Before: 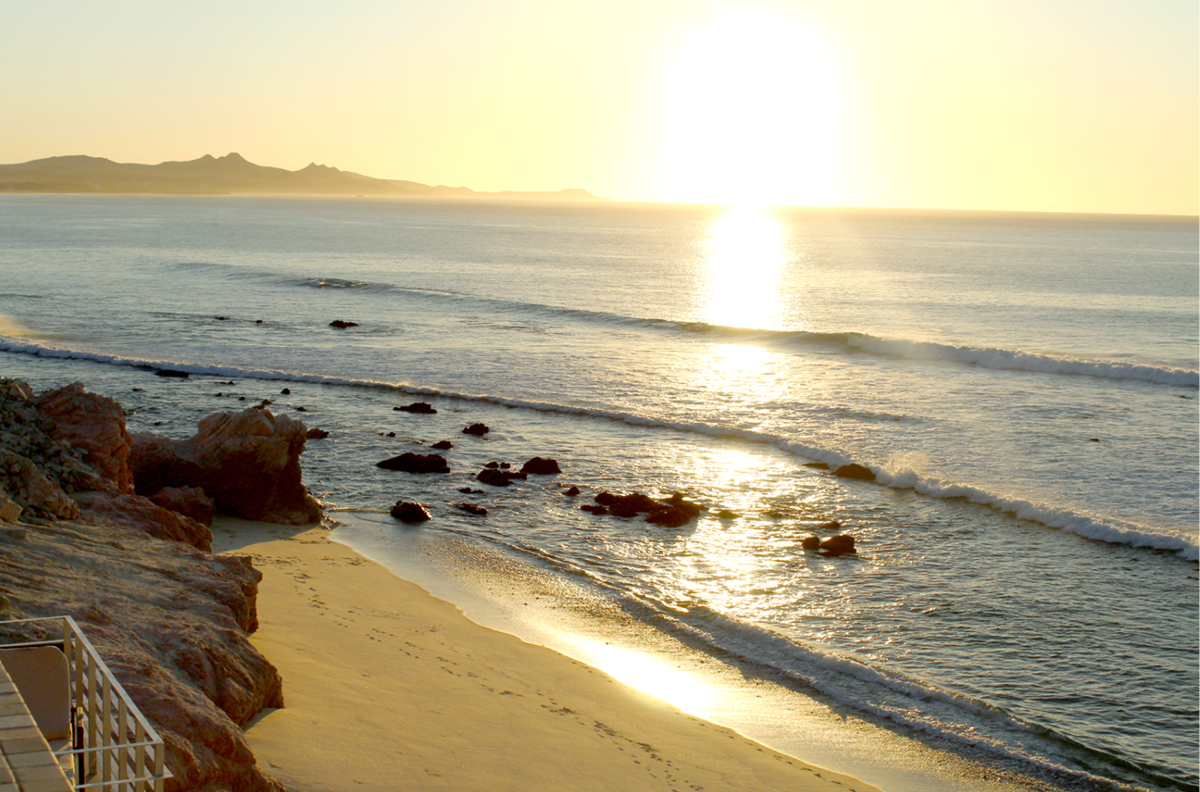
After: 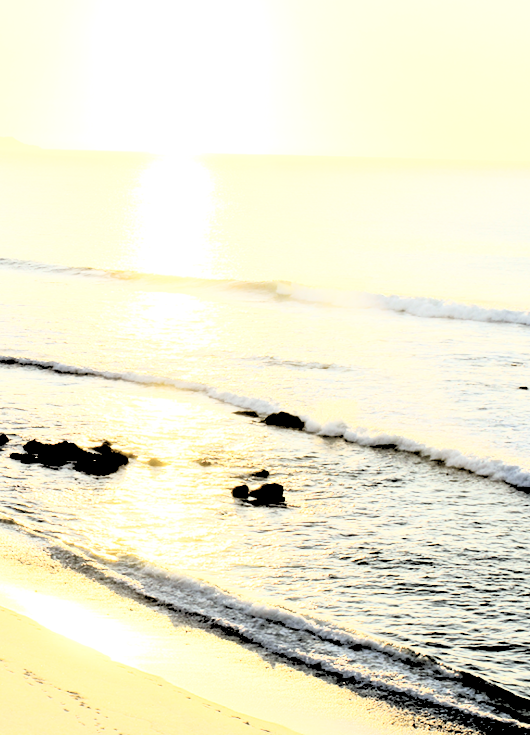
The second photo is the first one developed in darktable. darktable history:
tone equalizer: -8 EV -0.75 EV, -7 EV -0.7 EV, -6 EV -0.6 EV, -5 EV -0.4 EV, -3 EV 0.4 EV, -2 EV 0.6 EV, -1 EV 0.7 EV, +0 EV 0.75 EV, edges refinement/feathering 500, mask exposure compensation -1.57 EV, preserve details no
rgb curve: curves: ch0 [(0, 0) (0.21, 0.15) (0.24, 0.21) (0.5, 0.75) (0.75, 0.96) (0.89, 0.99) (1, 1)]; ch1 [(0, 0.02) (0.21, 0.13) (0.25, 0.2) (0.5, 0.67) (0.75, 0.9) (0.89, 0.97) (1, 1)]; ch2 [(0, 0.02) (0.21, 0.13) (0.25, 0.2) (0.5, 0.67) (0.75, 0.9) (0.89, 0.97) (1, 1)], compensate middle gray true
color contrast: green-magenta contrast 0.8, blue-yellow contrast 1.1, unbound 0
contrast brightness saturation: contrast 0.1, saturation -0.36
crop: left 47.628%, top 6.643%, right 7.874%
rgb levels: levels [[0.027, 0.429, 0.996], [0, 0.5, 1], [0, 0.5, 1]]
color balance rgb: global vibrance 1%, saturation formula JzAzBz (2021)
